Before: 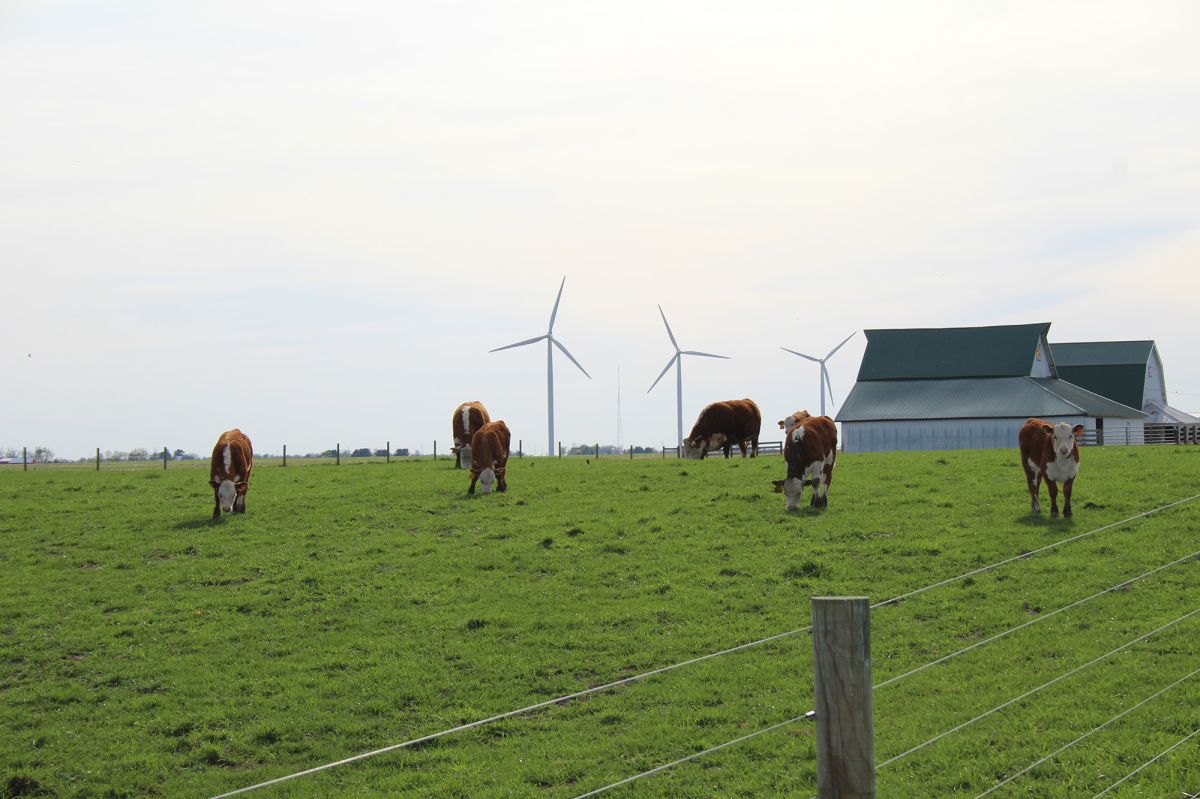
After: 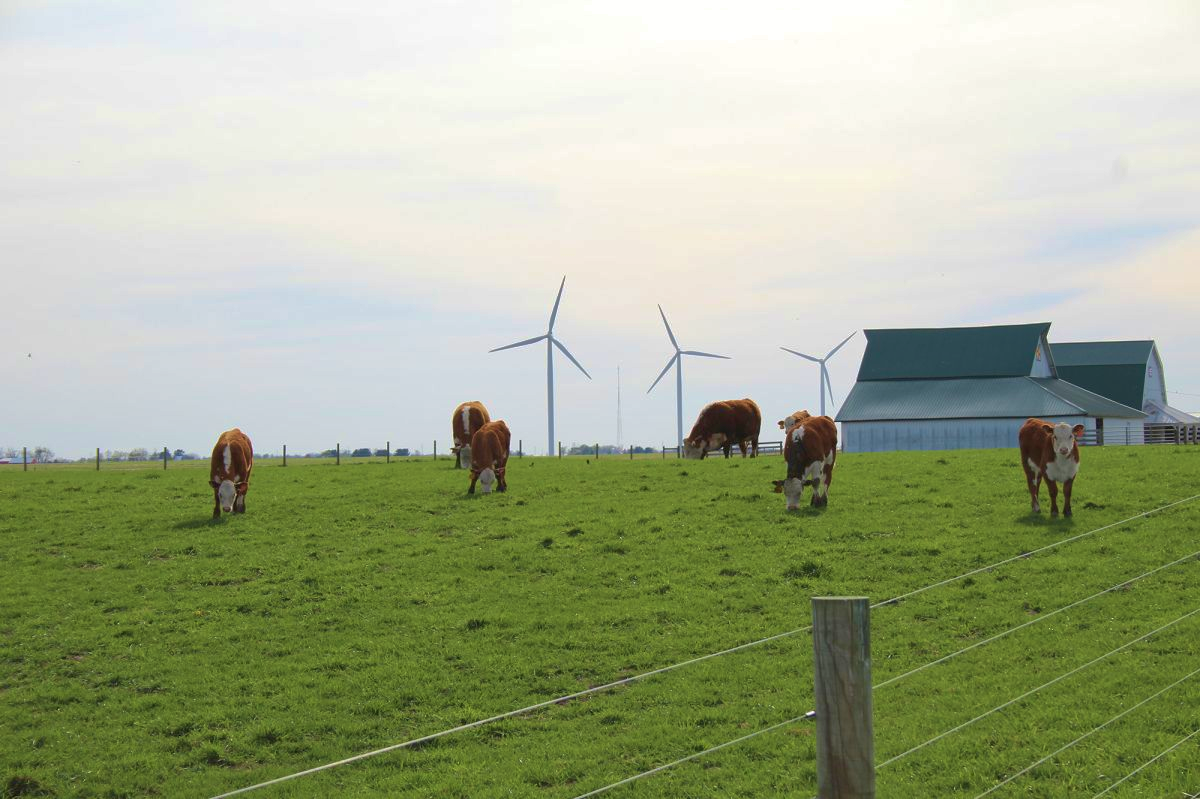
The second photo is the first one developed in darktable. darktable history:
tone equalizer: edges refinement/feathering 500, mask exposure compensation -1.57 EV, preserve details no
shadows and highlights: highlights color adjustment 55.73%
velvia: strength 36.98%
